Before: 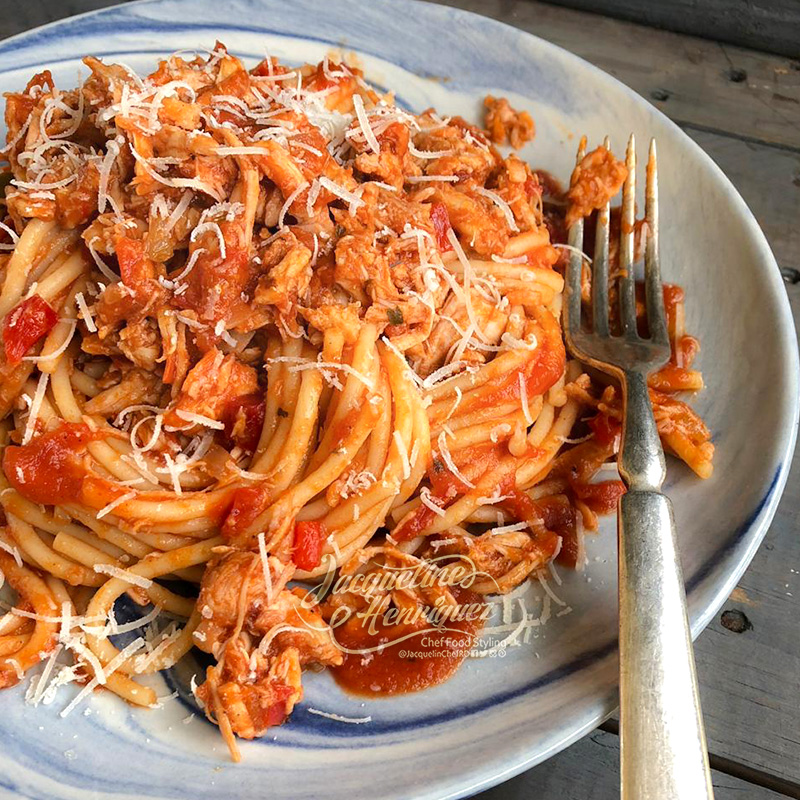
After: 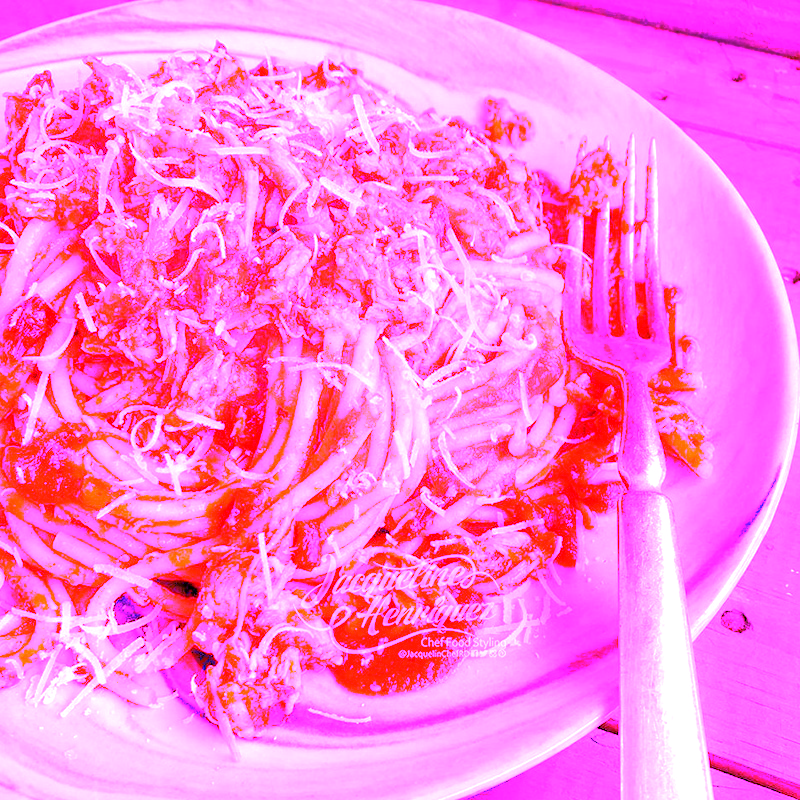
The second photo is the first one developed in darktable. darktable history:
white balance: red 8, blue 8
tone equalizer: -7 EV 0.15 EV, -6 EV 0.6 EV, -5 EV 1.15 EV, -4 EV 1.33 EV, -3 EV 1.15 EV, -2 EV 0.6 EV, -1 EV 0.15 EV, mask exposure compensation -0.5 EV
exposure: compensate highlight preservation false
